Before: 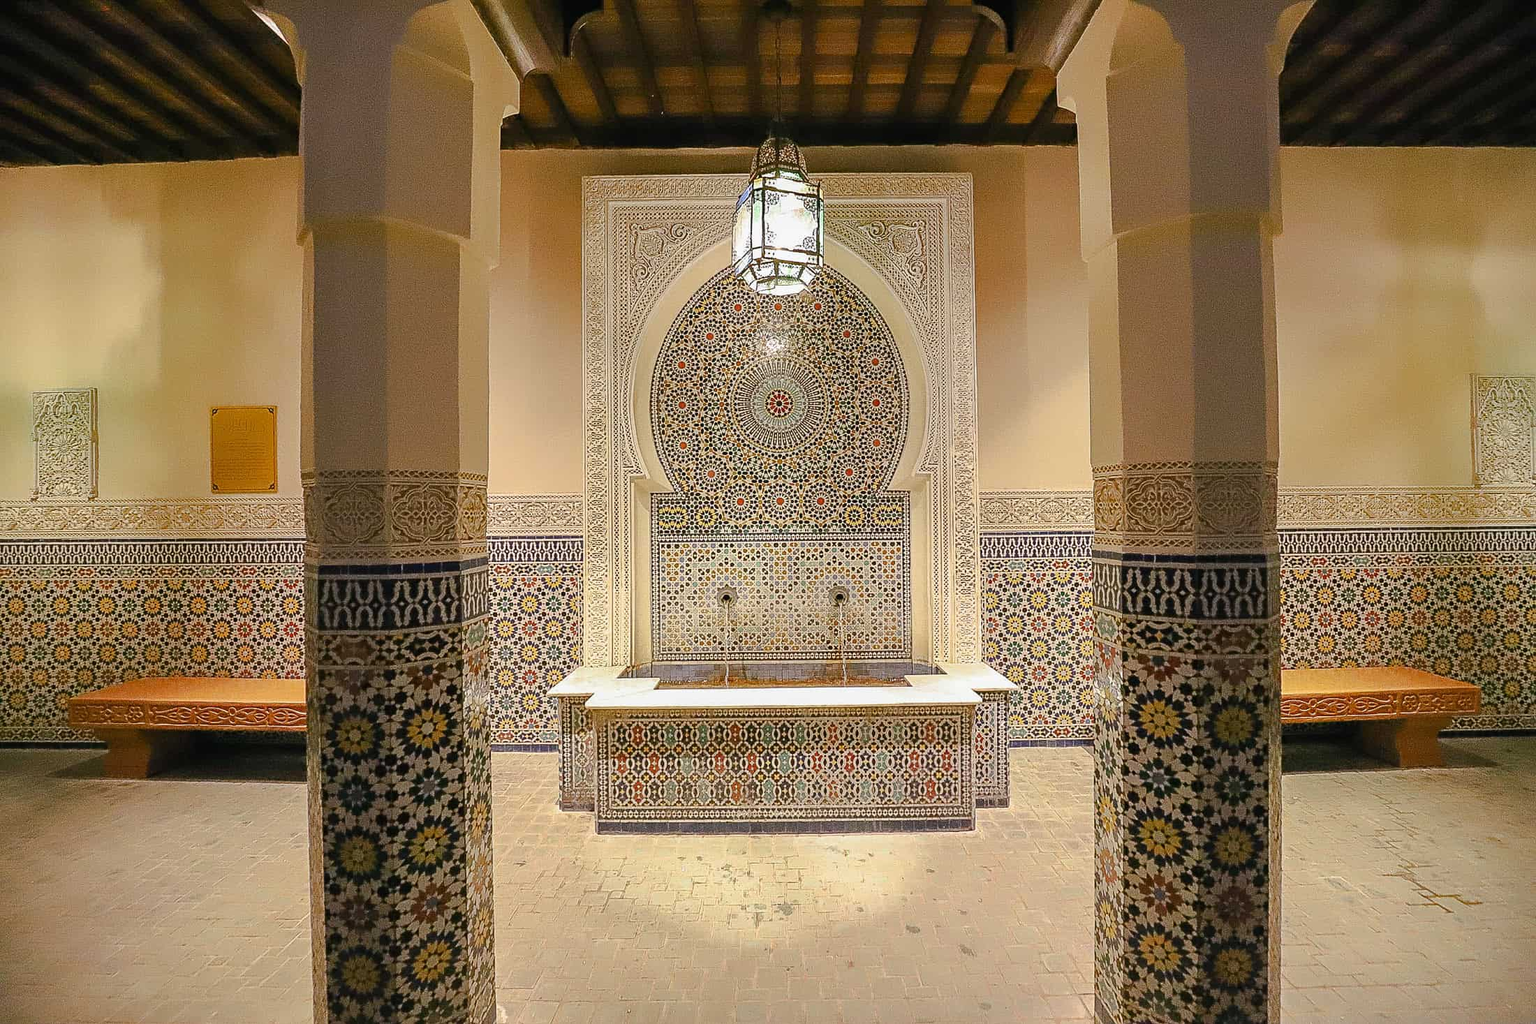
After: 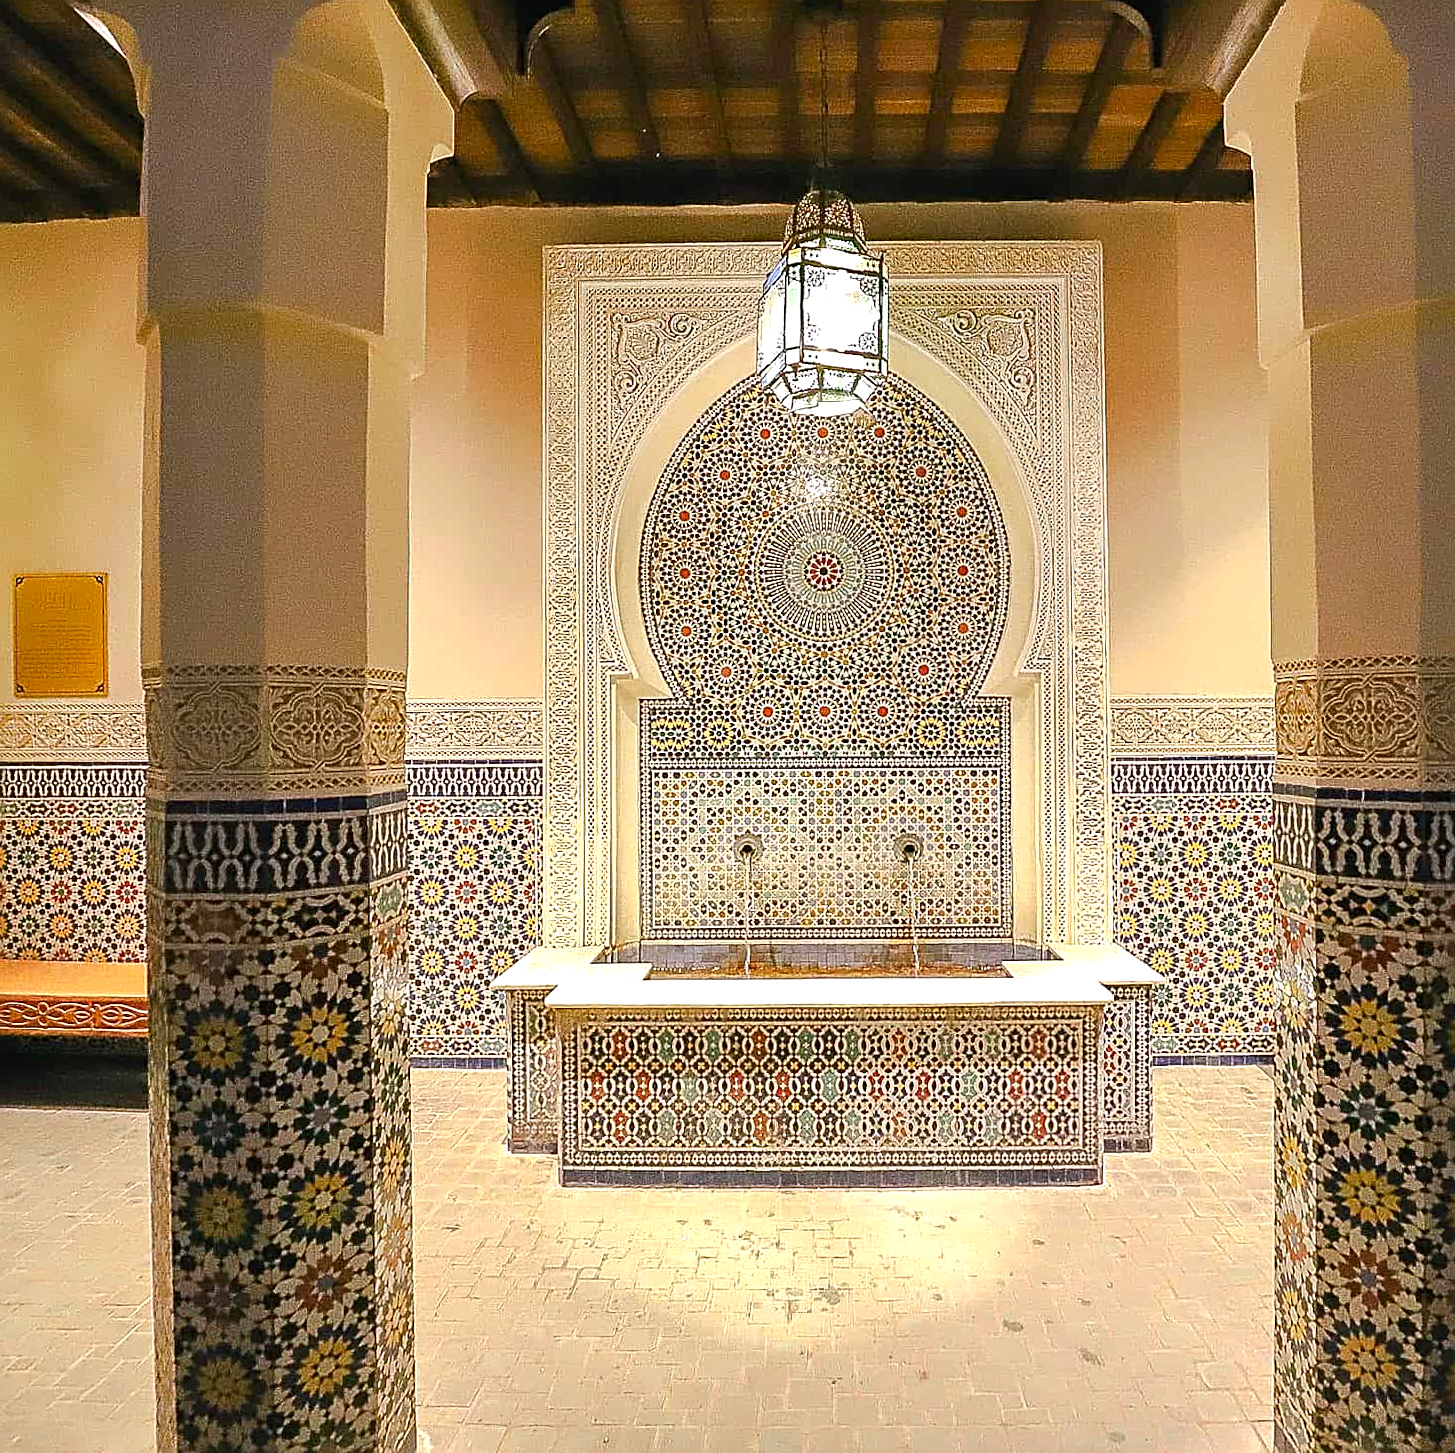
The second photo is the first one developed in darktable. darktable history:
sharpen: on, module defaults
exposure: exposure 0.493 EV, compensate highlight preservation false
crop and rotate: left 12.673%, right 20.66%
contrast brightness saturation: contrast 0.04, saturation 0.07
rotate and perspective: rotation 0.192°, lens shift (horizontal) -0.015, crop left 0.005, crop right 0.996, crop top 0.006, crop bottom 0.99
